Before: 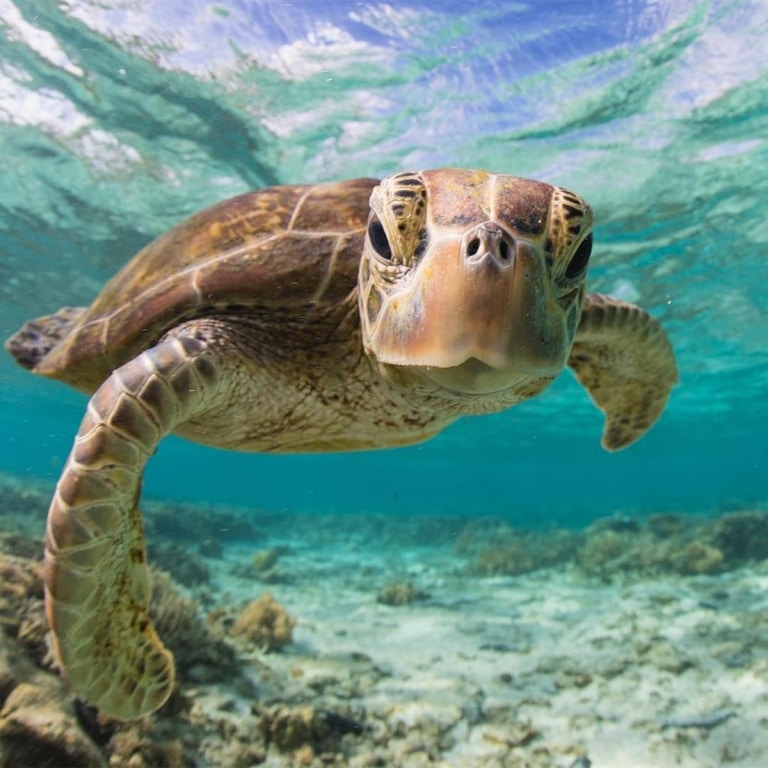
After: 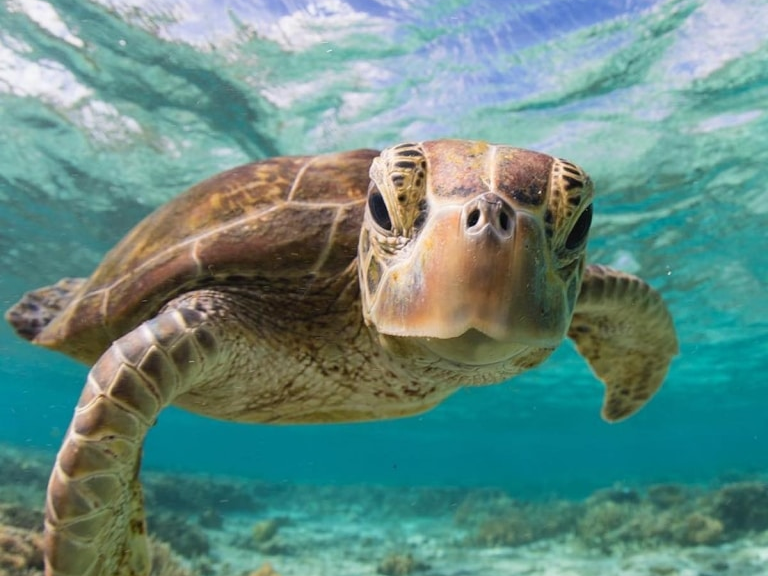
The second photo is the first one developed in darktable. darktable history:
exposure: compensate highlight preservation false
crop: top 3.857%, bottom 21.132%
